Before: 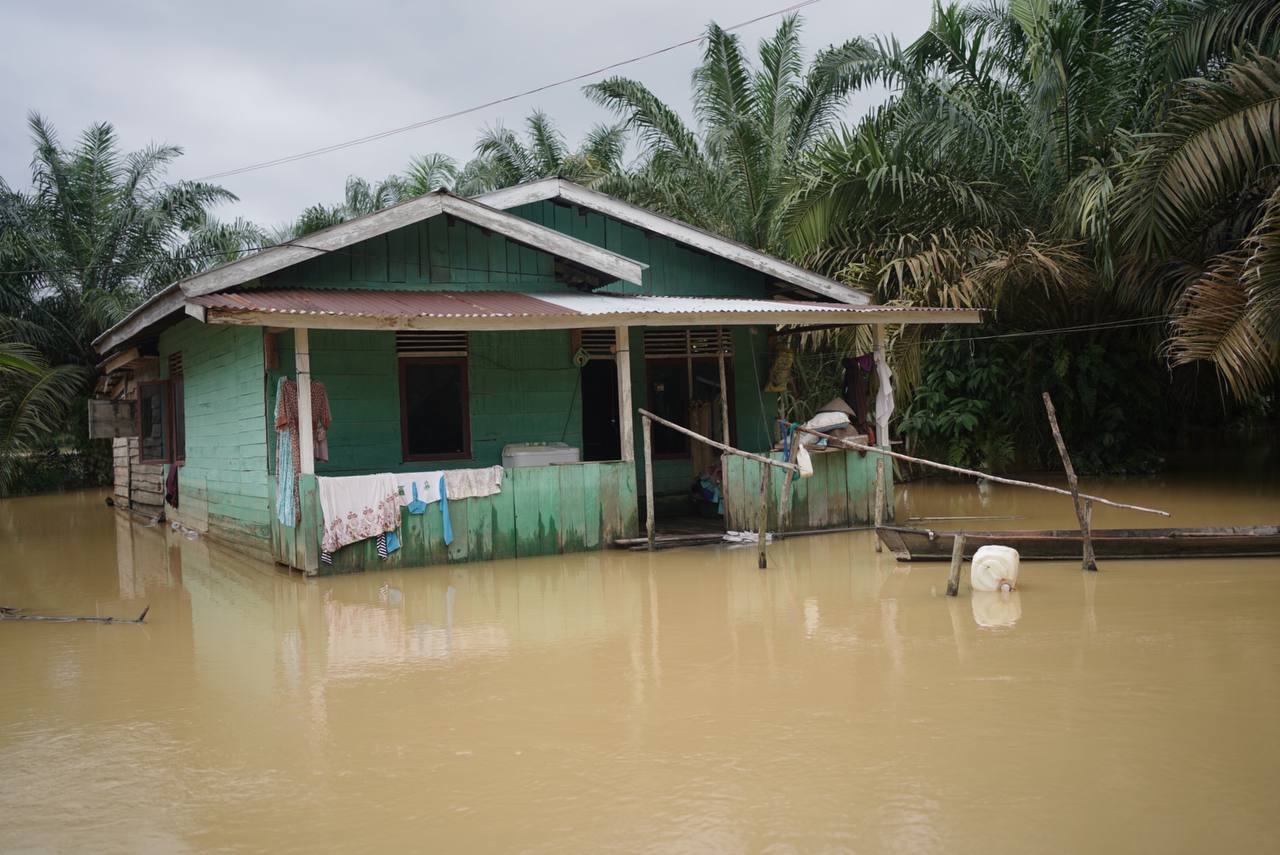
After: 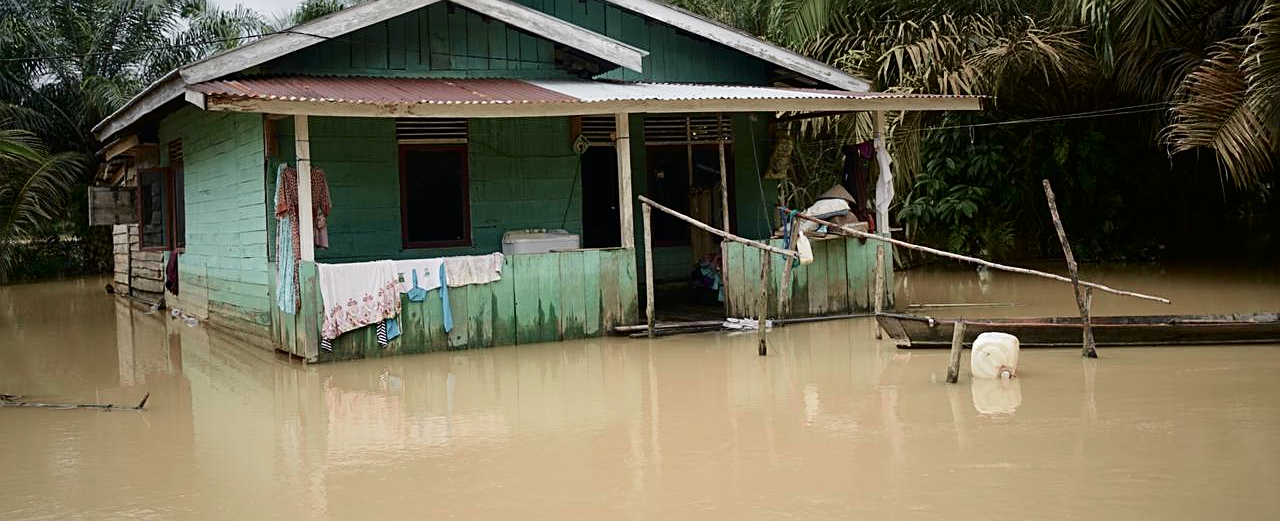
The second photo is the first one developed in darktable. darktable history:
tone curve: curves: ch0 [(0.003, 0) (0.066, 0.023) (0.149, 0.094) (0.264, 0.238) (0.395, 0.421) (0.517, 0.56) (0.688, 0.743) (0.813, 0.846) (1, 1)]; ch1 [(0, 0) (0.164, 0.115) (0.337, 0.332) (0.39, 0.398) (0.464, 0.461) (0.501, 0.5) (0.507, 0.503) (0.534, 0.537) (0.577, 0.59) (0.652, 0.681) (0.733, 0.749) (0.811, 0.796) (1, 1)]; ch2 [(0, 0) (0.337, 0.382) (0.464, 0.476) (0.501, 0.502) (0.527, 0.54) (0.551, 0.565) (0.6, 0.59) (0.687, 0.675) (1, 1)], color space Lab, independent channels, preserve colors none
sharpen: on, module defaults
crop and rotate: top 24.916%, bottom 14.045%
